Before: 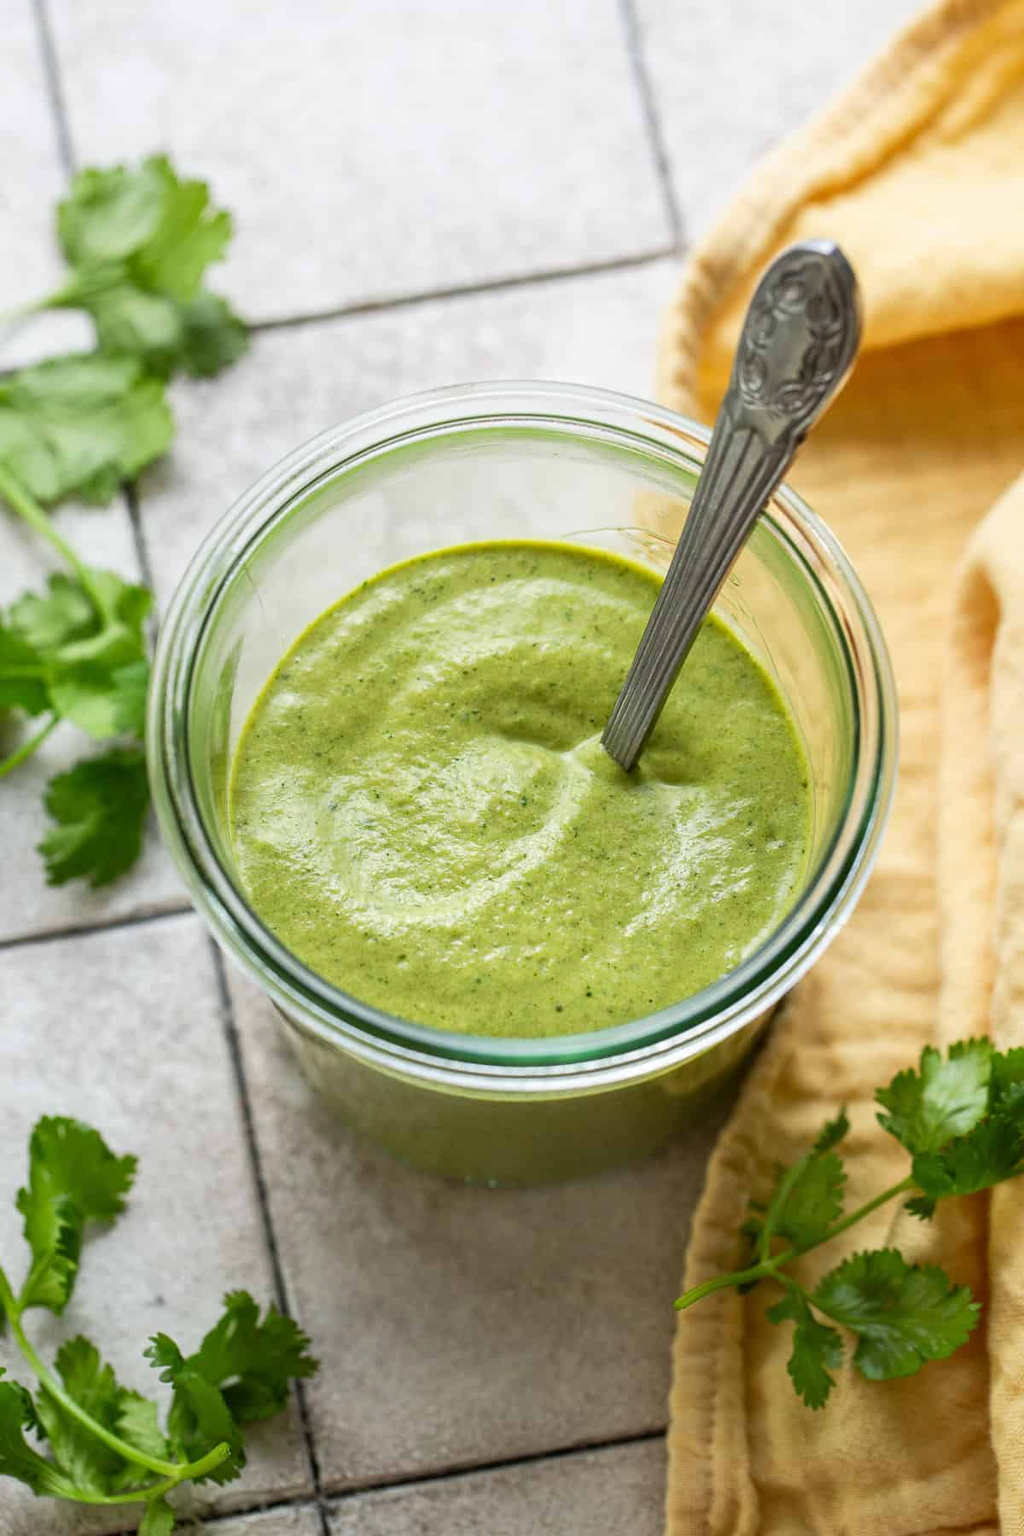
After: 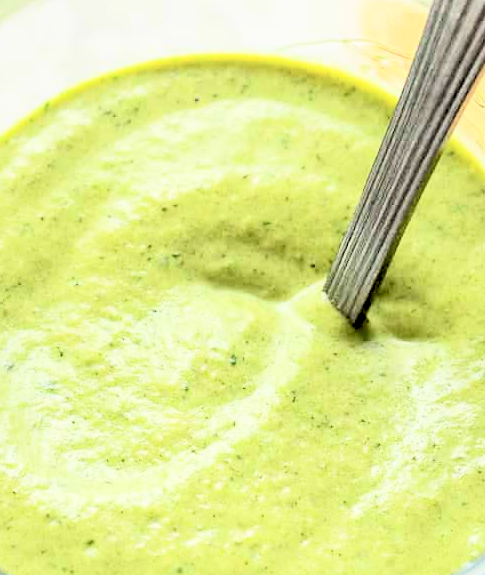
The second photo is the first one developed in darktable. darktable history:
crop: left 31.751%, top 32.172%, right 27.8%, bottom 35.83%
contrast brightness saturation: contrast 0.39, brightness 0.1
rgb levels: levels [[0.027, 0.429, 0.996], [0, 0.5, 1], [0, 0.5, 1]]
